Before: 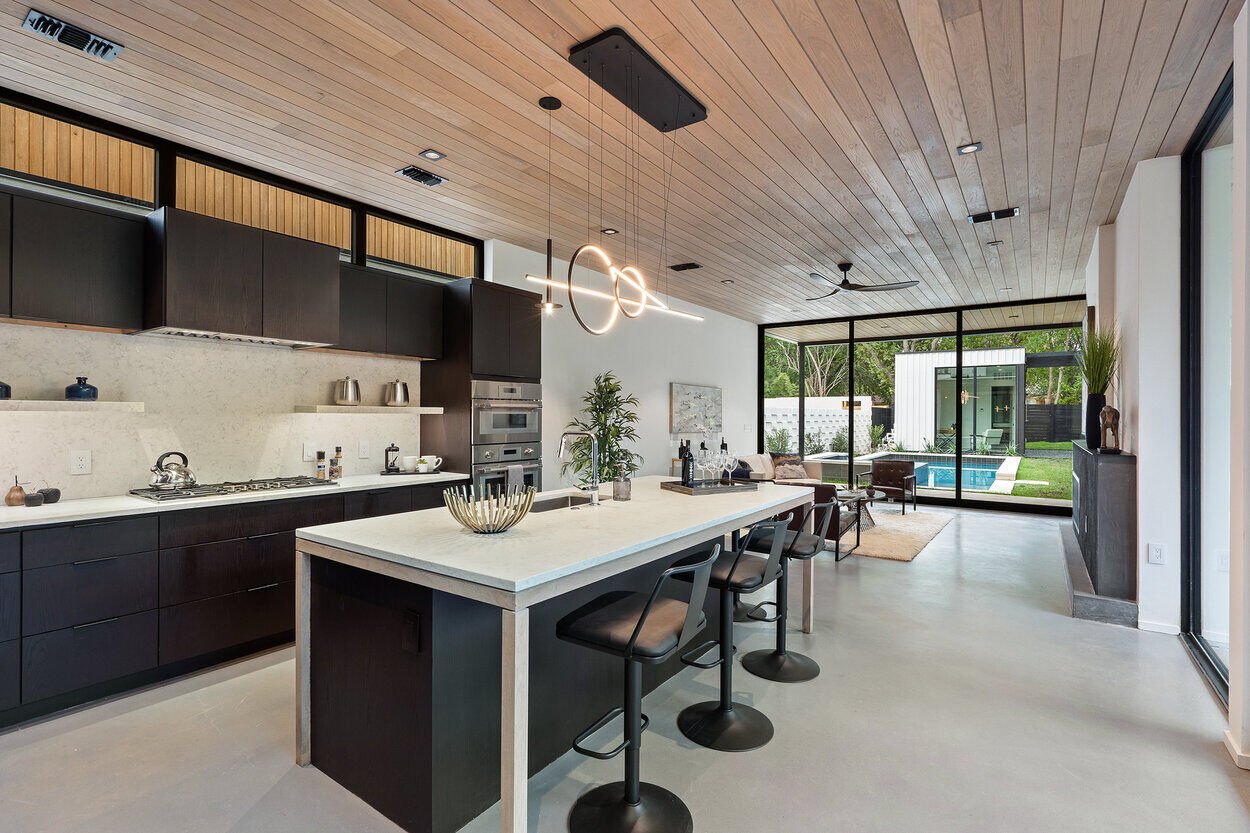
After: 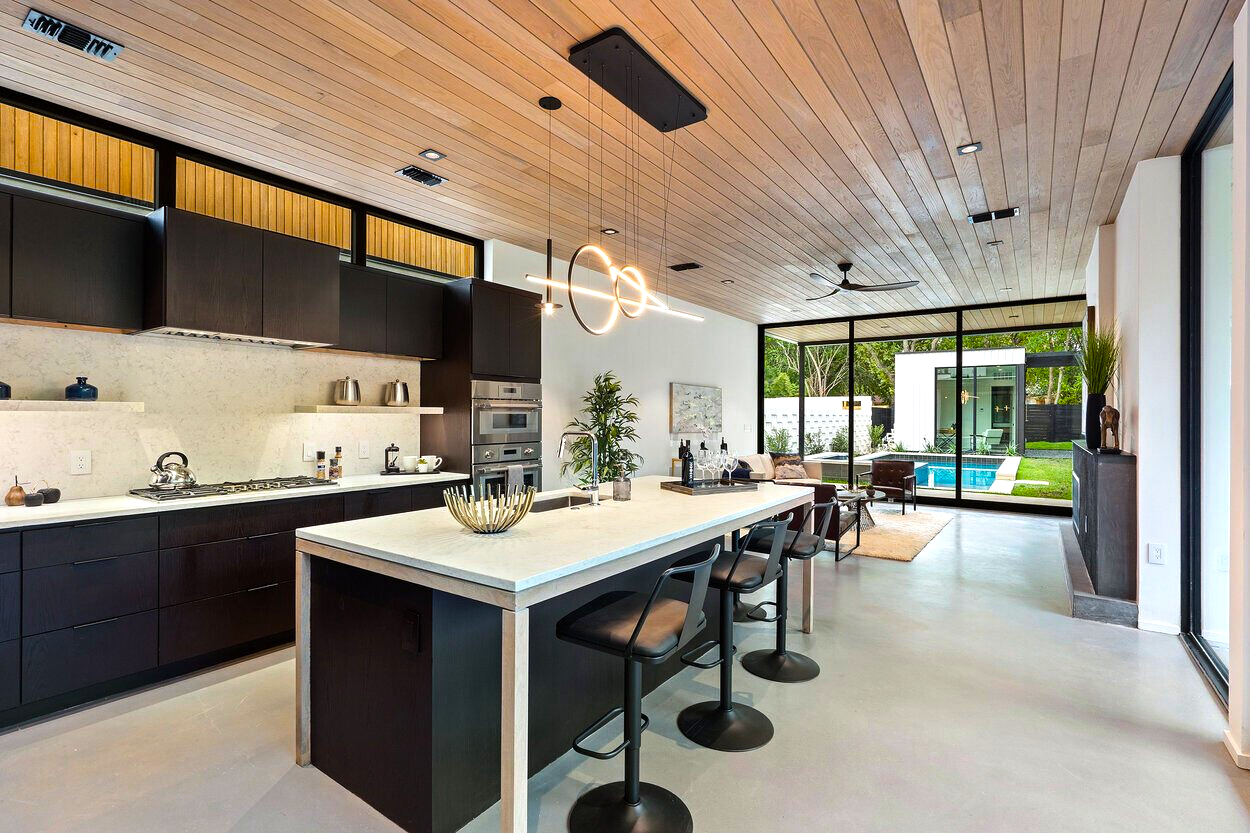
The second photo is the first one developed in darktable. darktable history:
color balance rgb: perceptual saturation grading › global saturation 40%, global vibrance 15%
tone equalizer: -8 EV -0.417 EV, -7 EV -0.389 EV, -6 EV -0.333 EV, -5 EV -0.222 EV, -3 EV 0.222 EV, -2 EV 0.333 EV, -1 EV 0.389 EV, +0 EV 0.417 EV, edges refinement/feathering 500, mask exposure compensation -1.57 EV, preserve details no
